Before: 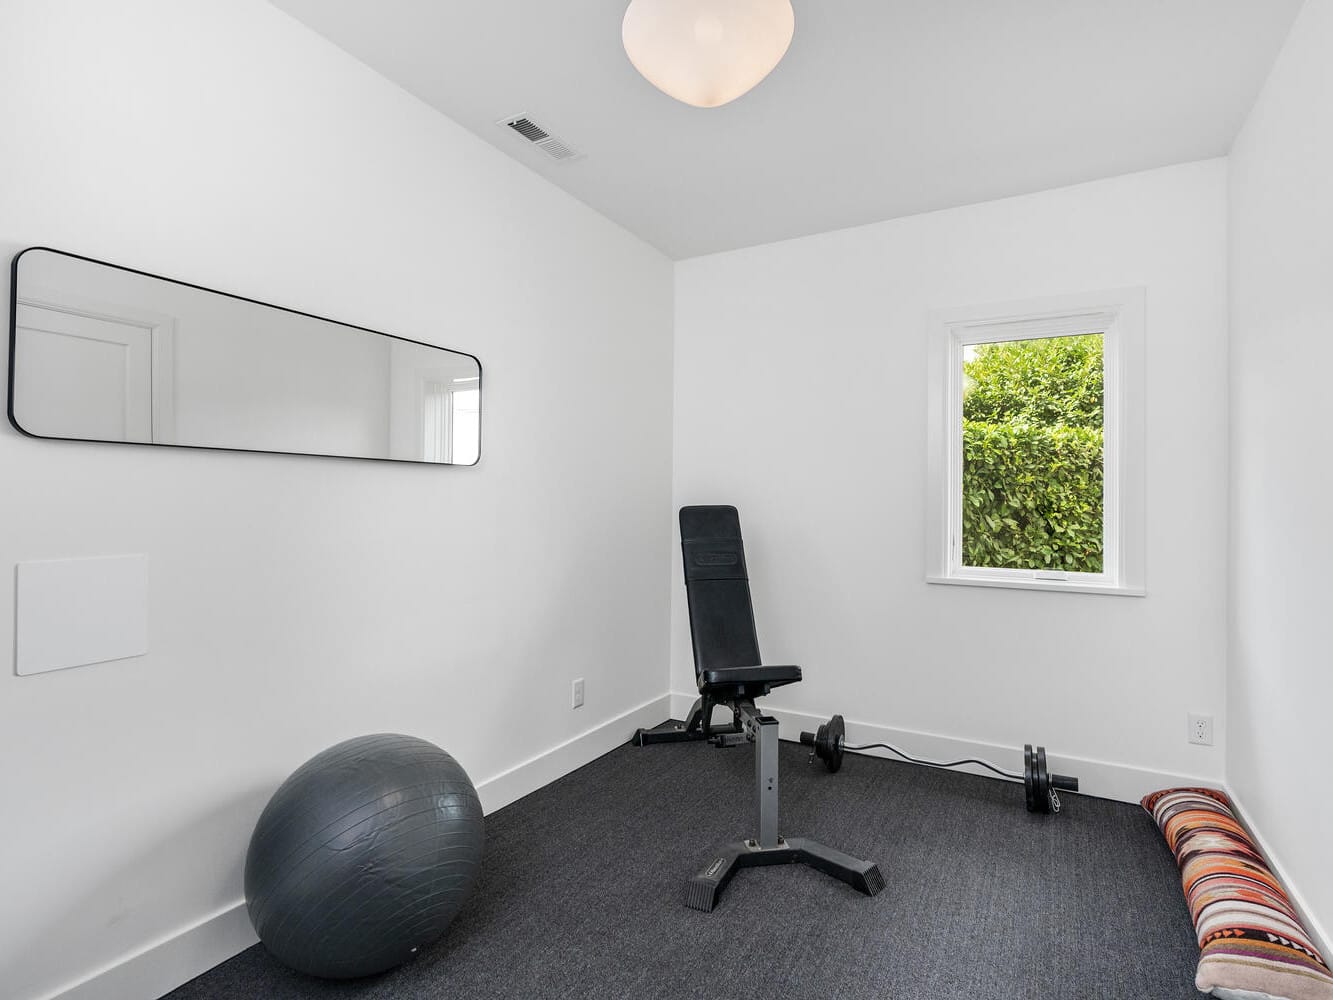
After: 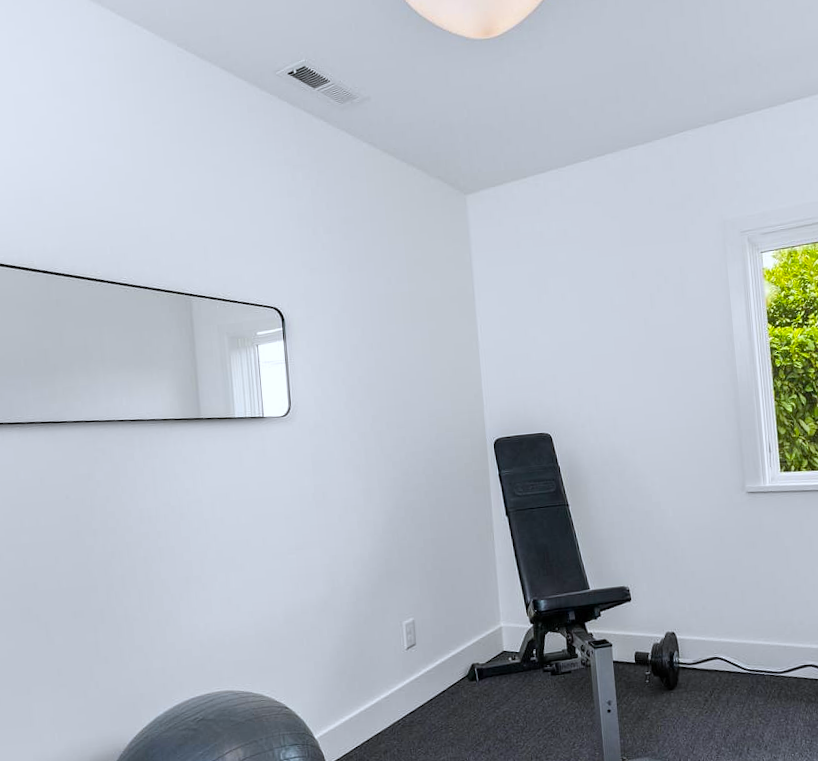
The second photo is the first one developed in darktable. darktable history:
crop: left 16.202%, top 11.208%, right 26.045%, bottom 20.557%
white balance: red 0.974, blue 1.044
color balance rgb: perceptual saturation grading › global saturation 30%, global vibrance 20%
rotate and perspective: rotation -5.2°, automatic cropping off
